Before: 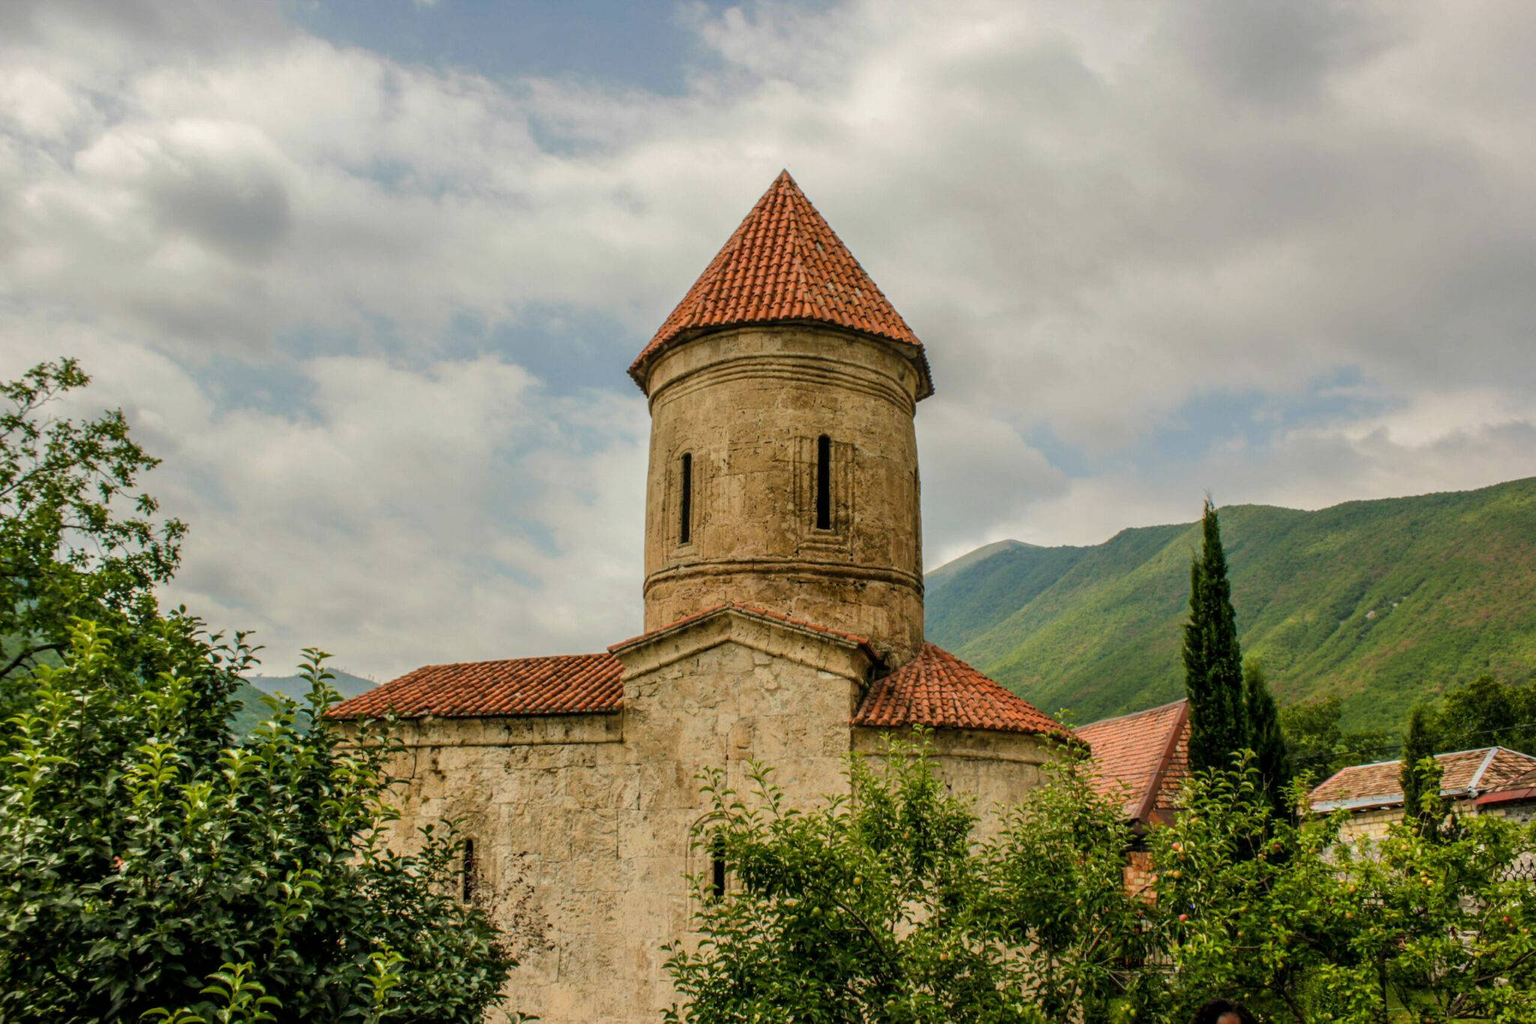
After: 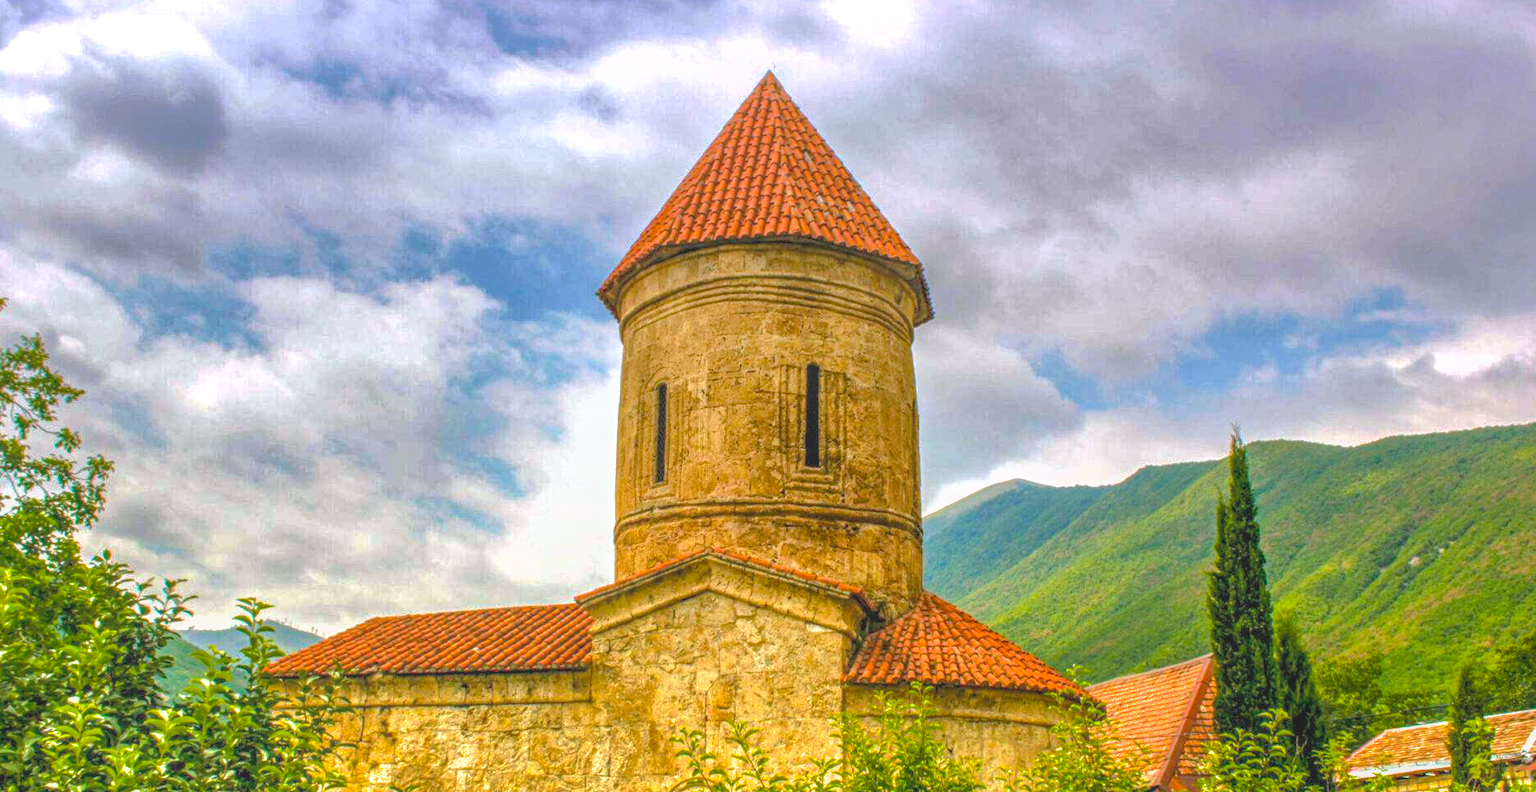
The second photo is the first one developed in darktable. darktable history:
haze removal: compatibility mode true, adaptive false
crop: left 5.596%, top 10.314%, right 3.534%, bottom 19.395%
exposure: exposure 1.223 EV, compensate highlight preservation false
color balance rgb: perceptual saturation grading › global saturation 25%, global vibrance 20%
graduated density: hue 238.83°, saturation 50%
shadows and highlights: shadows 60, highlights -60
local contrast: highlights 73%, shadows 15%, midtone range 0.197
